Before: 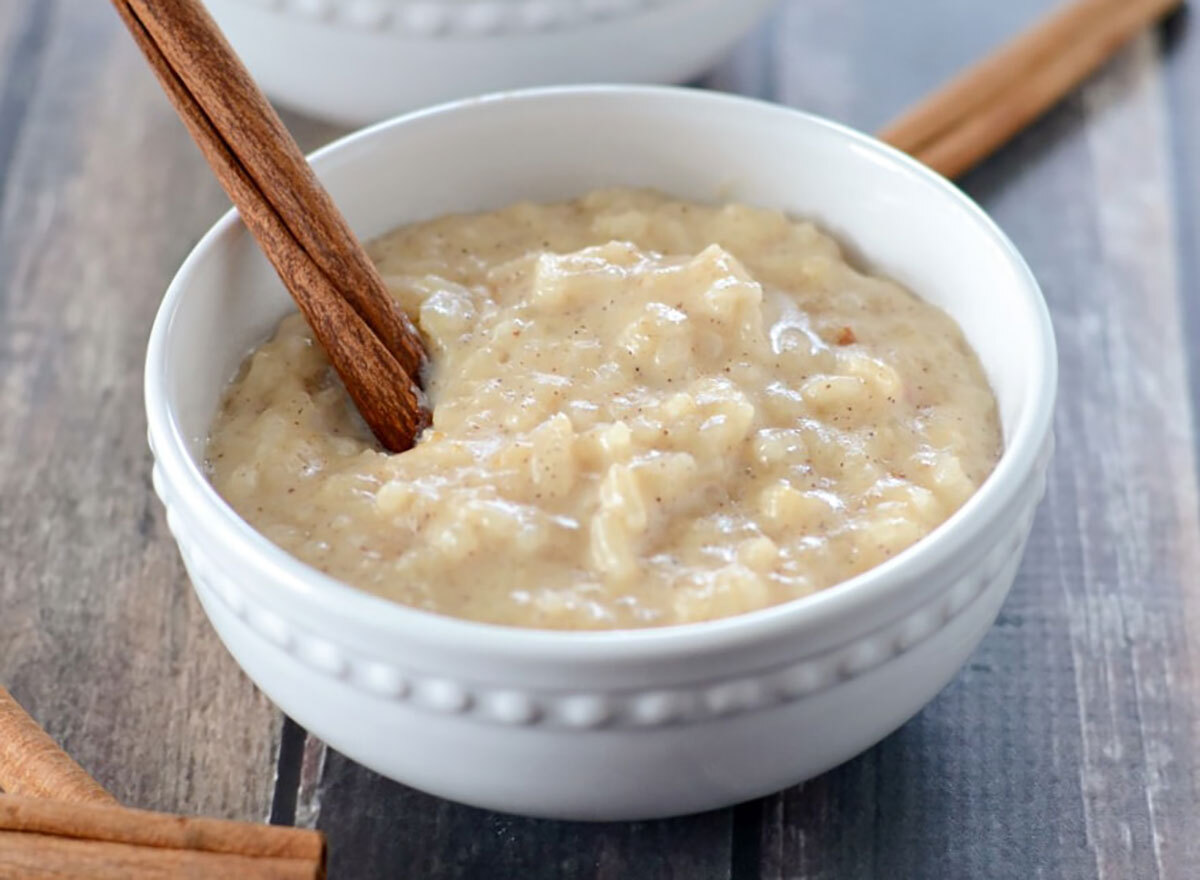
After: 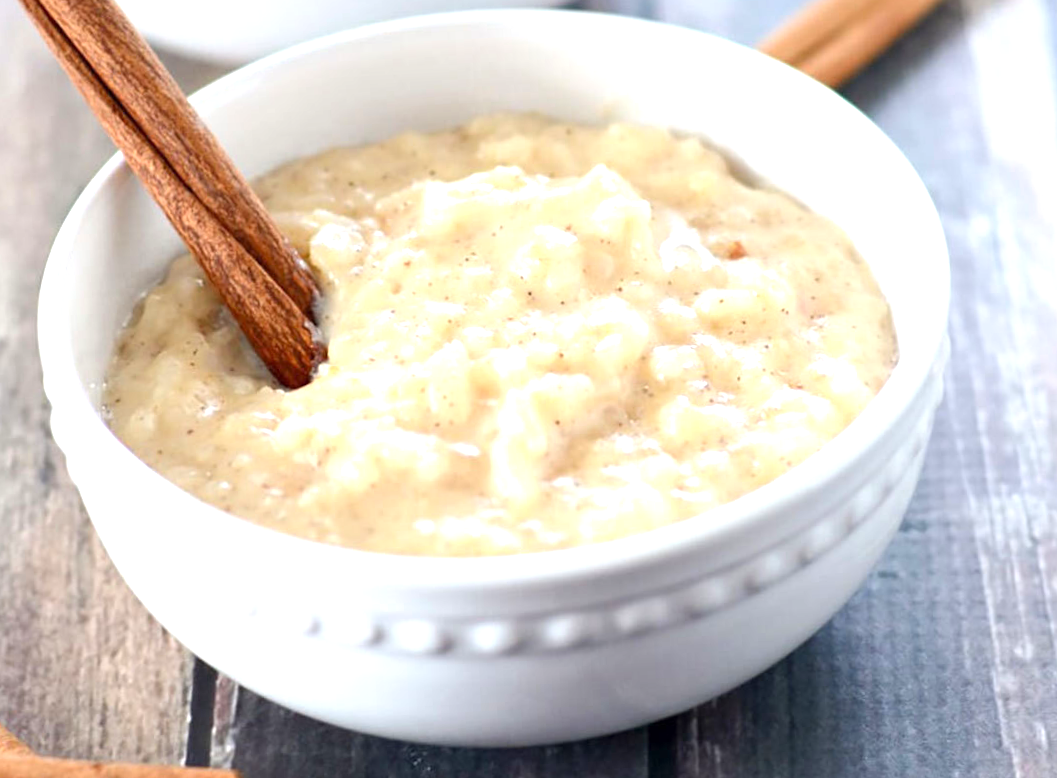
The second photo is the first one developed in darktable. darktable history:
crop and rotate: angle 2.85°, left 5.988%, top 5.694%
exposure: black level correction 0, exposure 0.934 EV, compensate highlight preservation false
